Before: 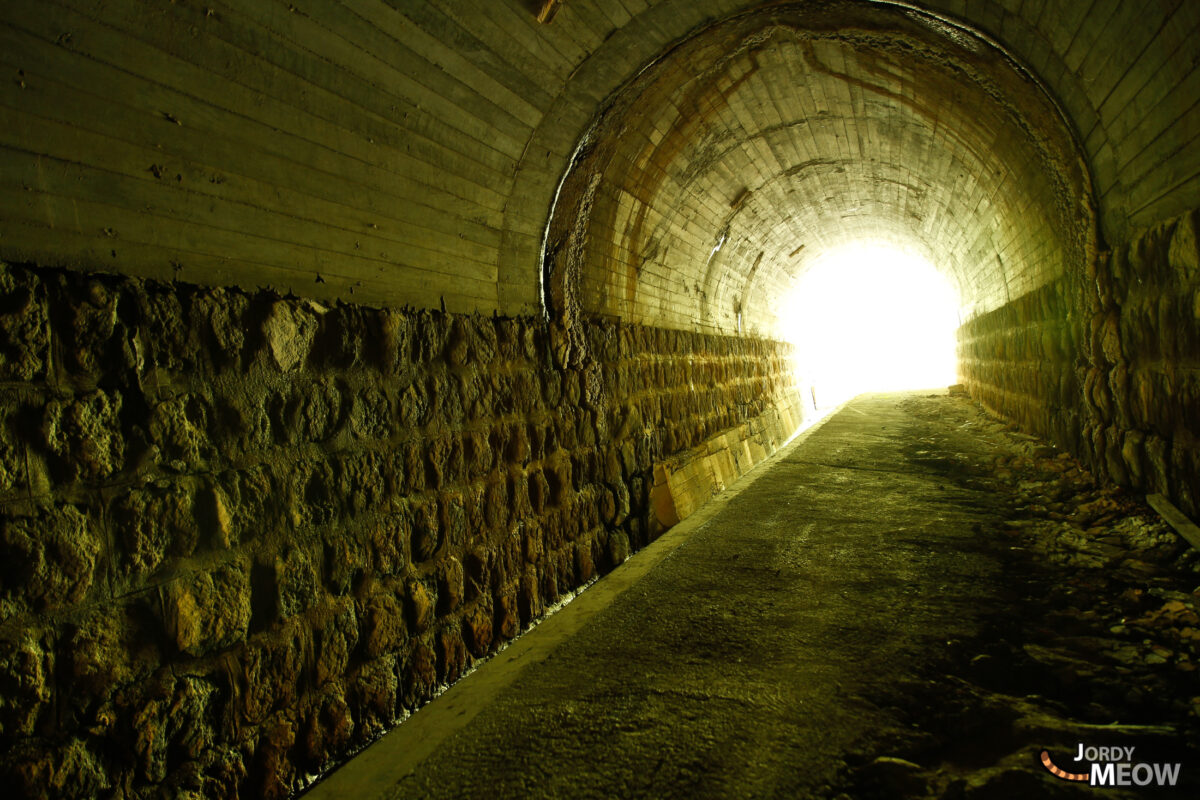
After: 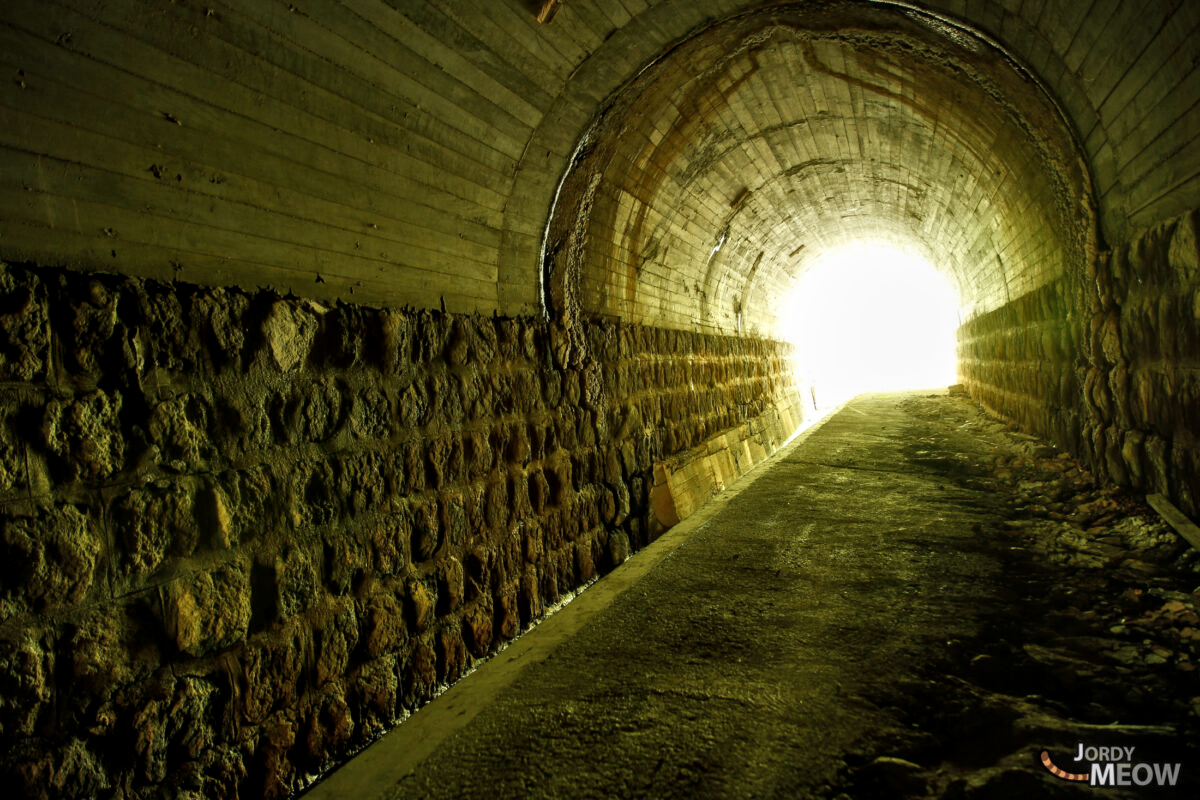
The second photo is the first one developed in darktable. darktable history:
local contrast: on, module defaults
vignetting: fall-off start 97.43%, fall-off radius 98.76%, brightness -0.58, saturation -0.257, width/height ratio 1.376
